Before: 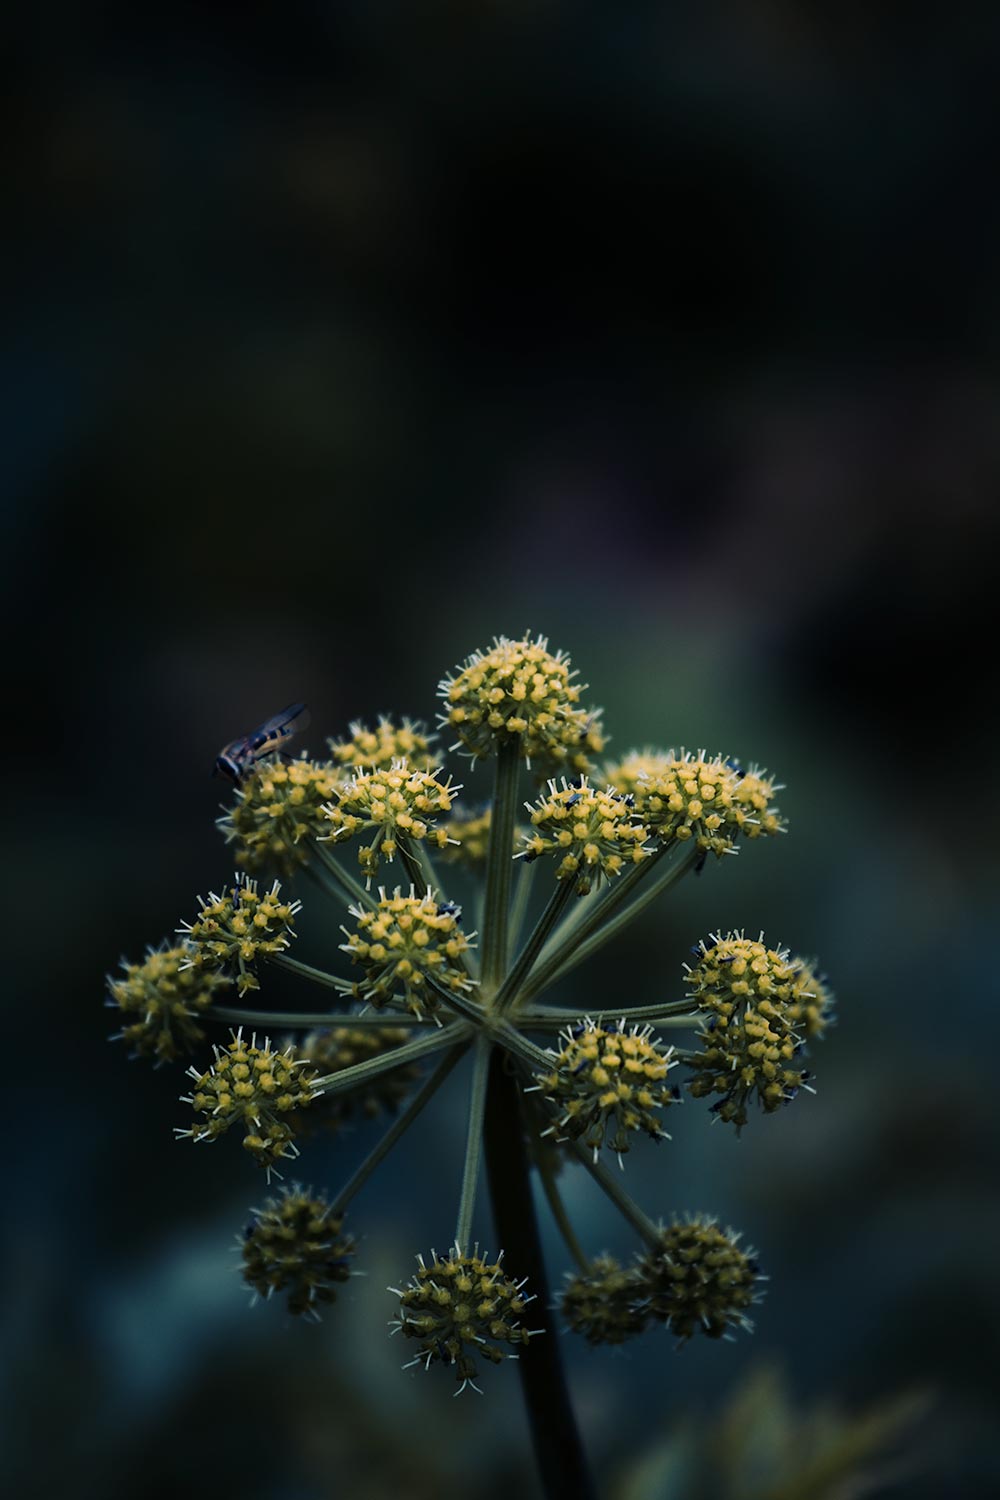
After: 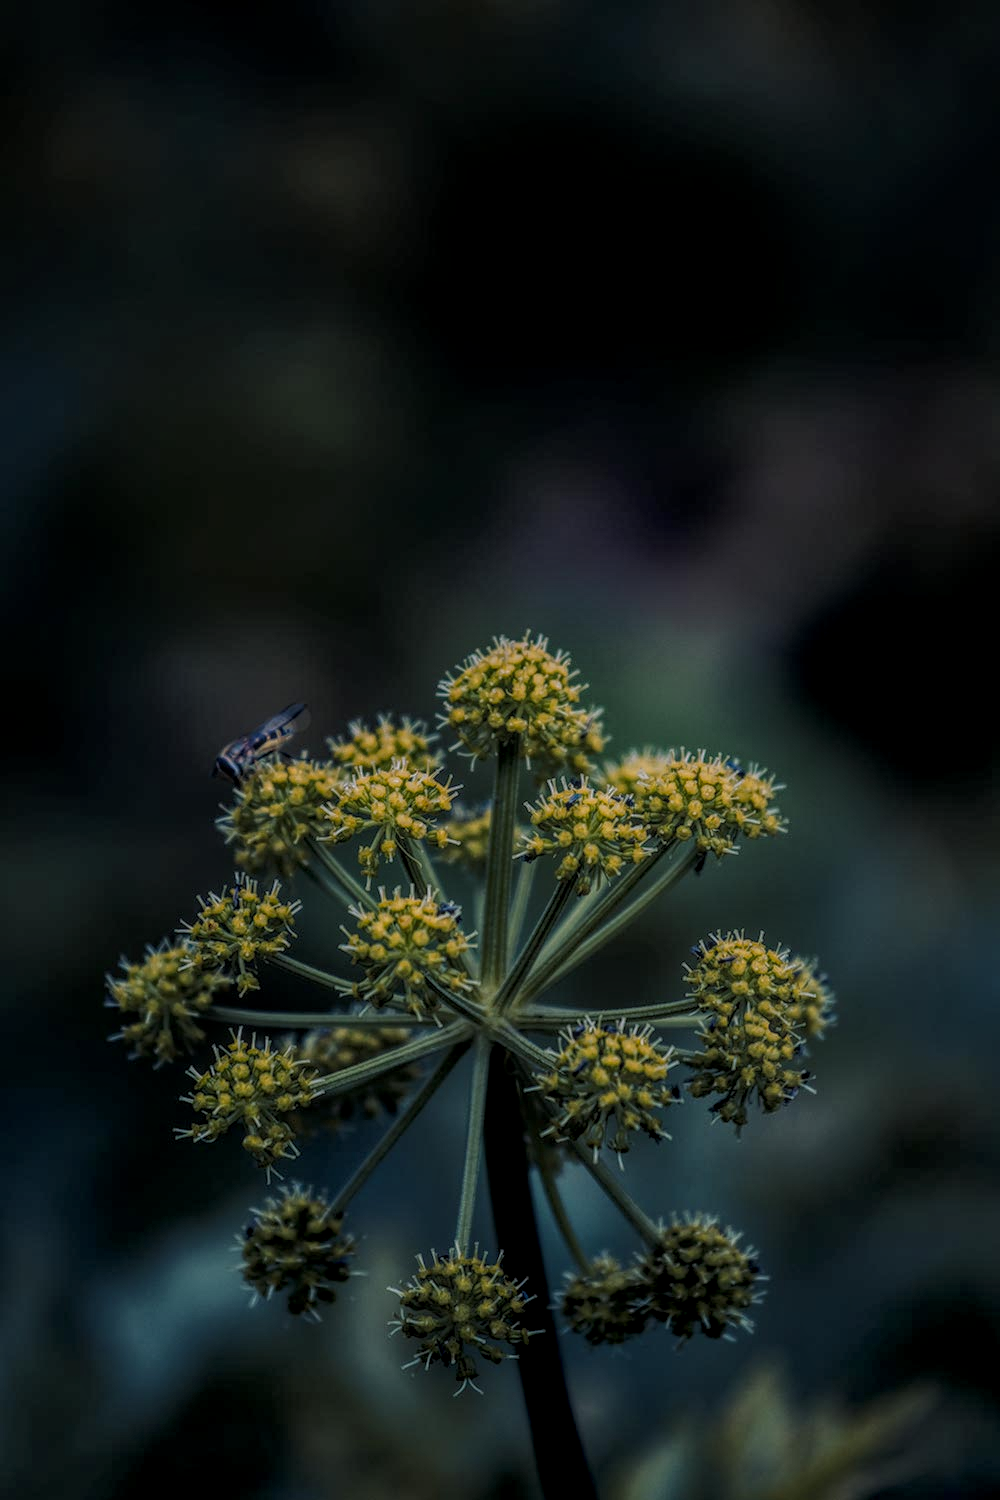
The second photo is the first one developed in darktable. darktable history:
tone equalizer: smoothing diameter 2.19%, edges refinement/feathering 22.68, mask exposure compensation -1.57 EV, filter diffusion 5
local contrast: highlights 20%, shadows 27%, detail 199%, midtone range 0.2
